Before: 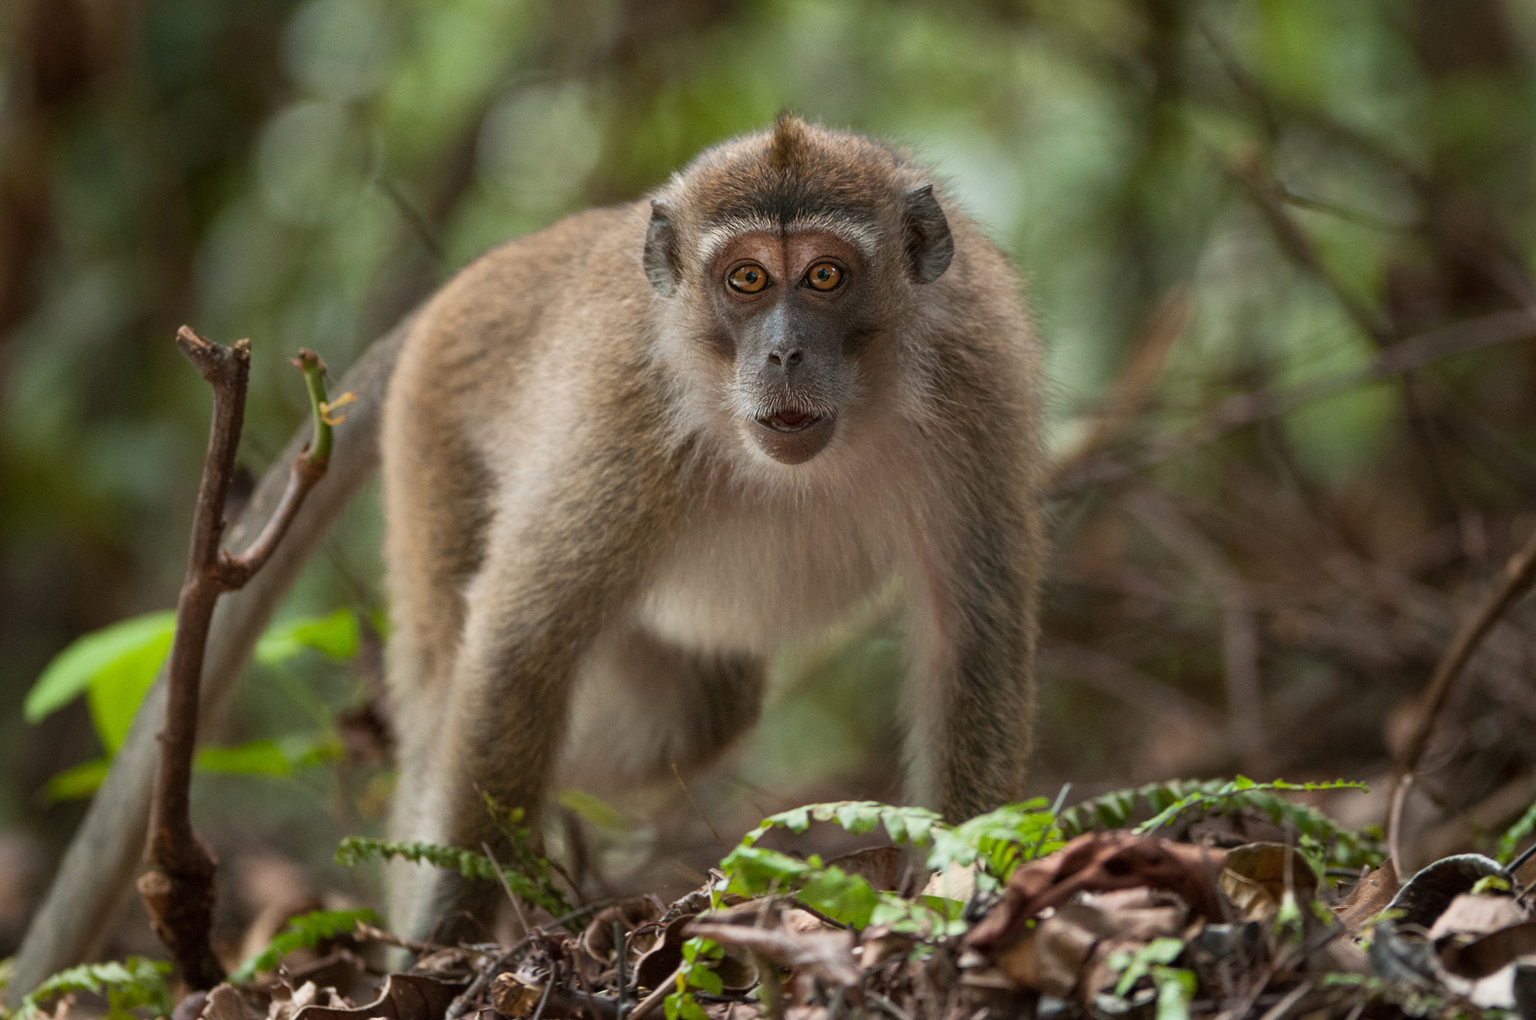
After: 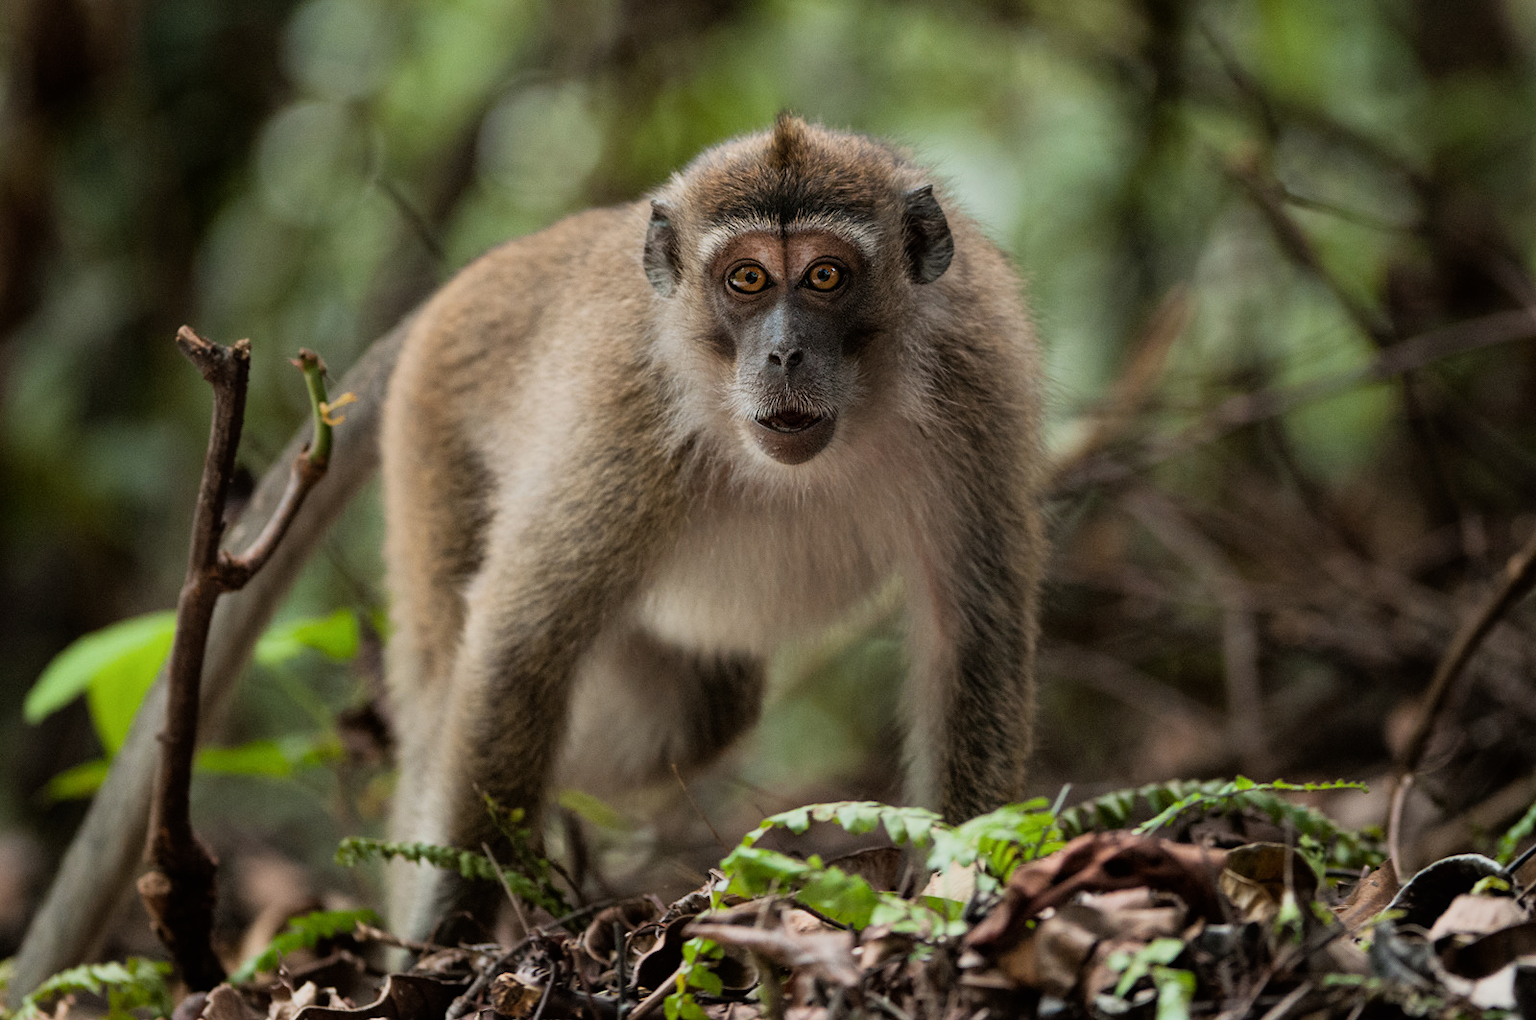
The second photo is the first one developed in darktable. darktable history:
filmic rgb: black relative exposure -11.88 EV, white relative exposure 5.43 EV, threshold 3 EV, hardness 4.49, latitude 50%, contrast 1.14, color science v5 (2021), contrast in shadows safe, contrast in highlights safe, enable highlight reconstruction true
